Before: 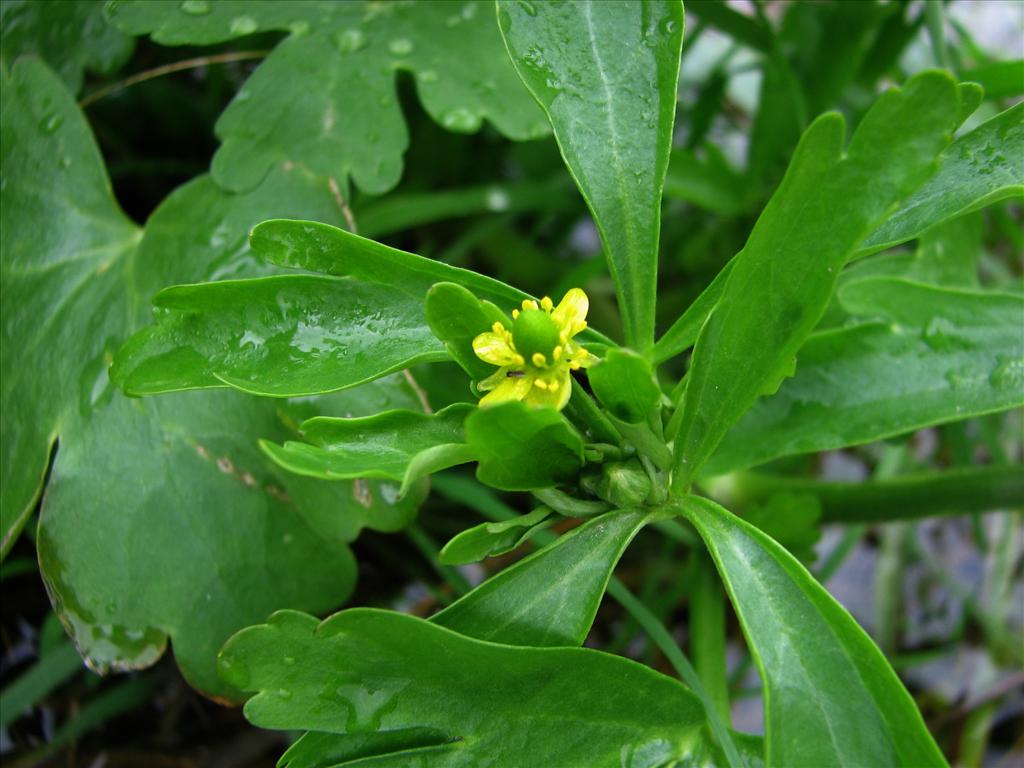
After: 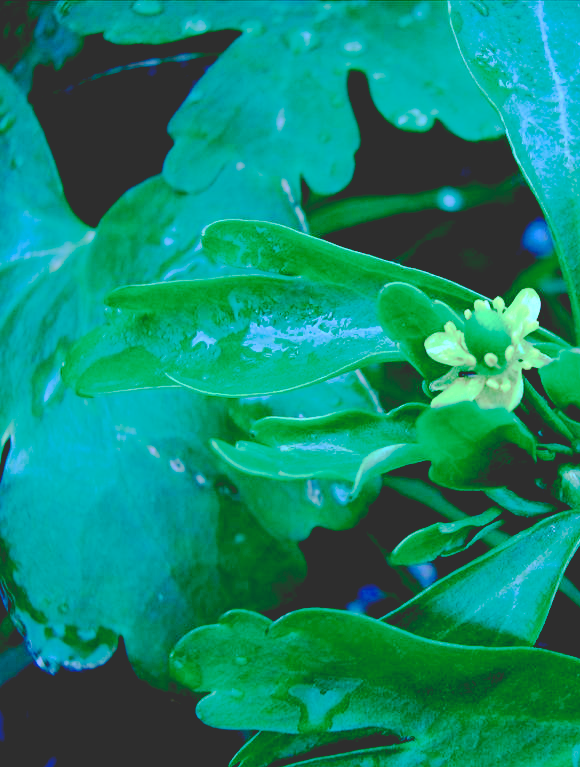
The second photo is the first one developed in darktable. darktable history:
color calibration: illuminant custom, x 0.459, y 0.429, temperature 2600.9 K
crop: left 4.721%, right 38.586%
base curve: curves: ch0 [(0.065, 0.026) (0.236, 0.358) (0.53, 0.546) (0.777, 0.841) (0.924, 0.992)], preserve colors none
